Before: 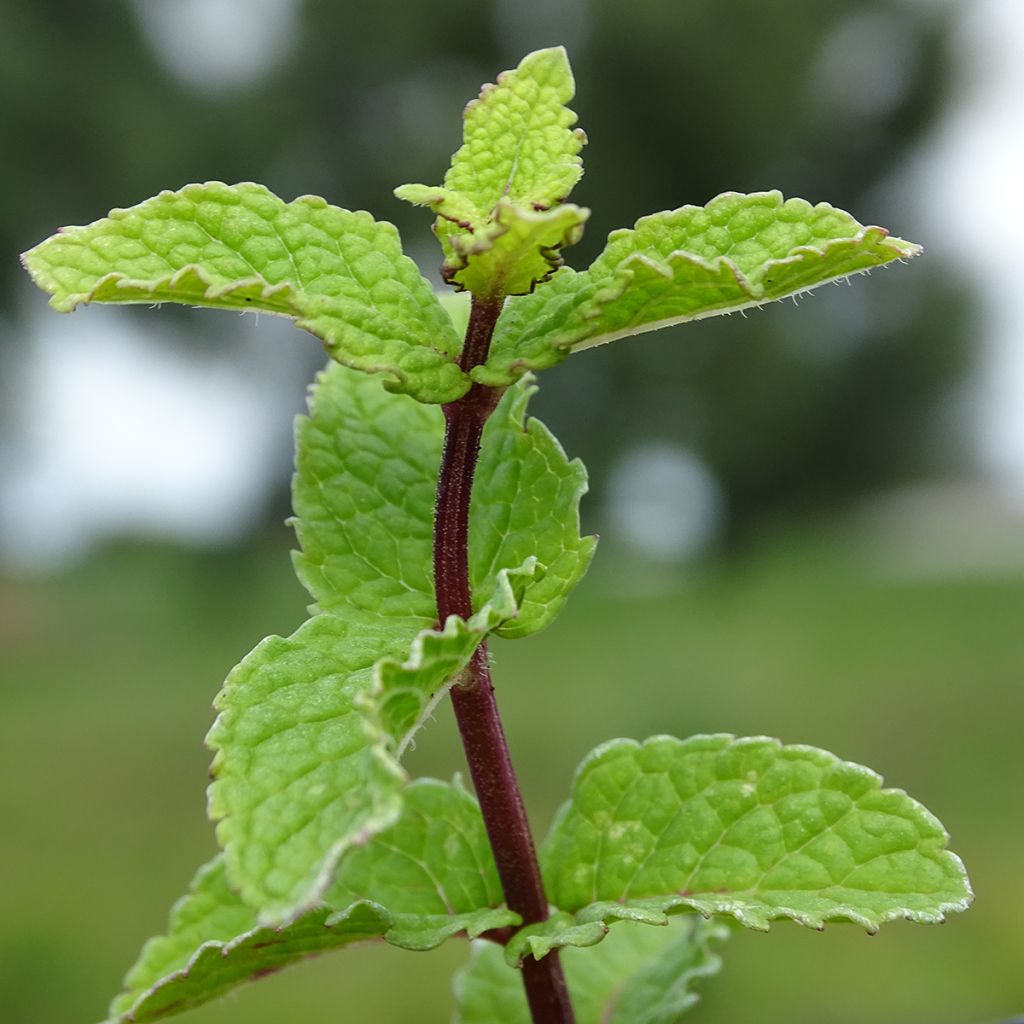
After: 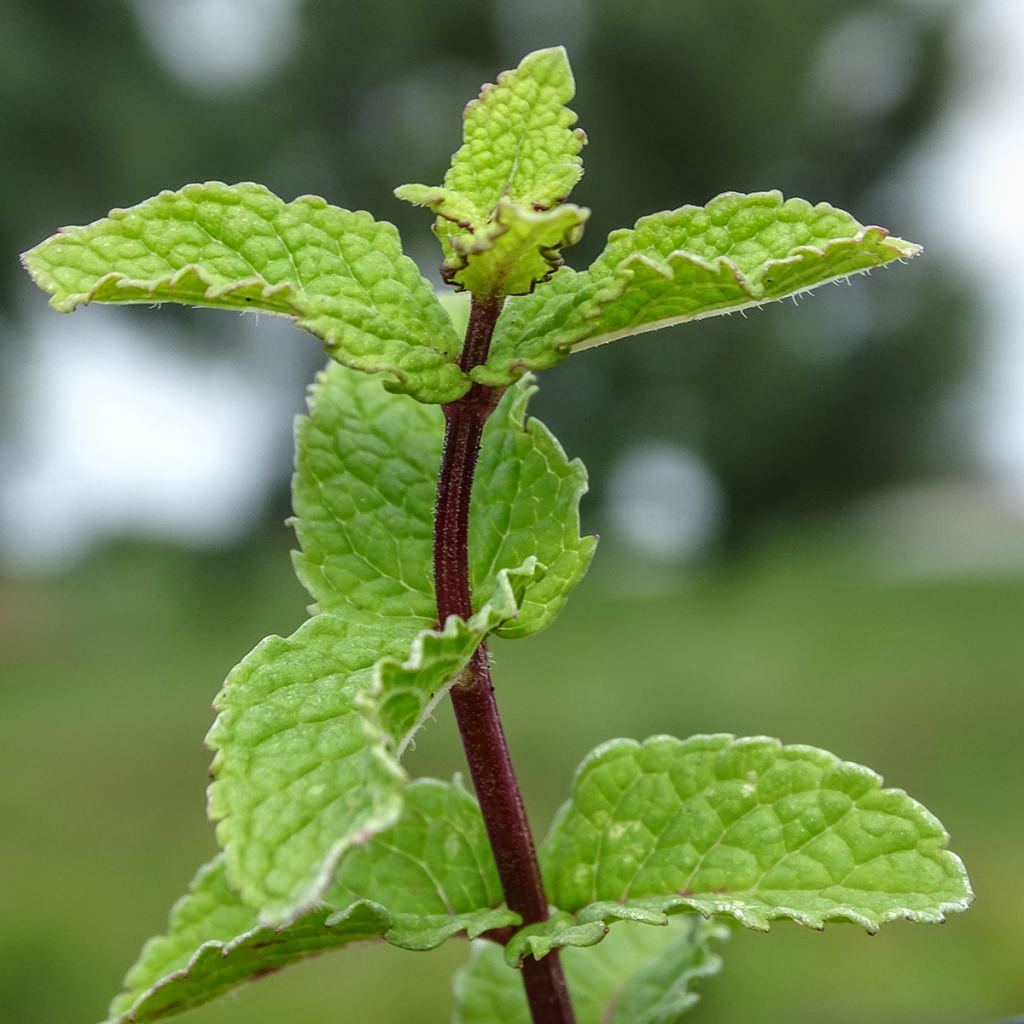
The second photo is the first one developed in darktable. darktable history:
local contrast: highlights 1%, shadows 2%, detail 133%
